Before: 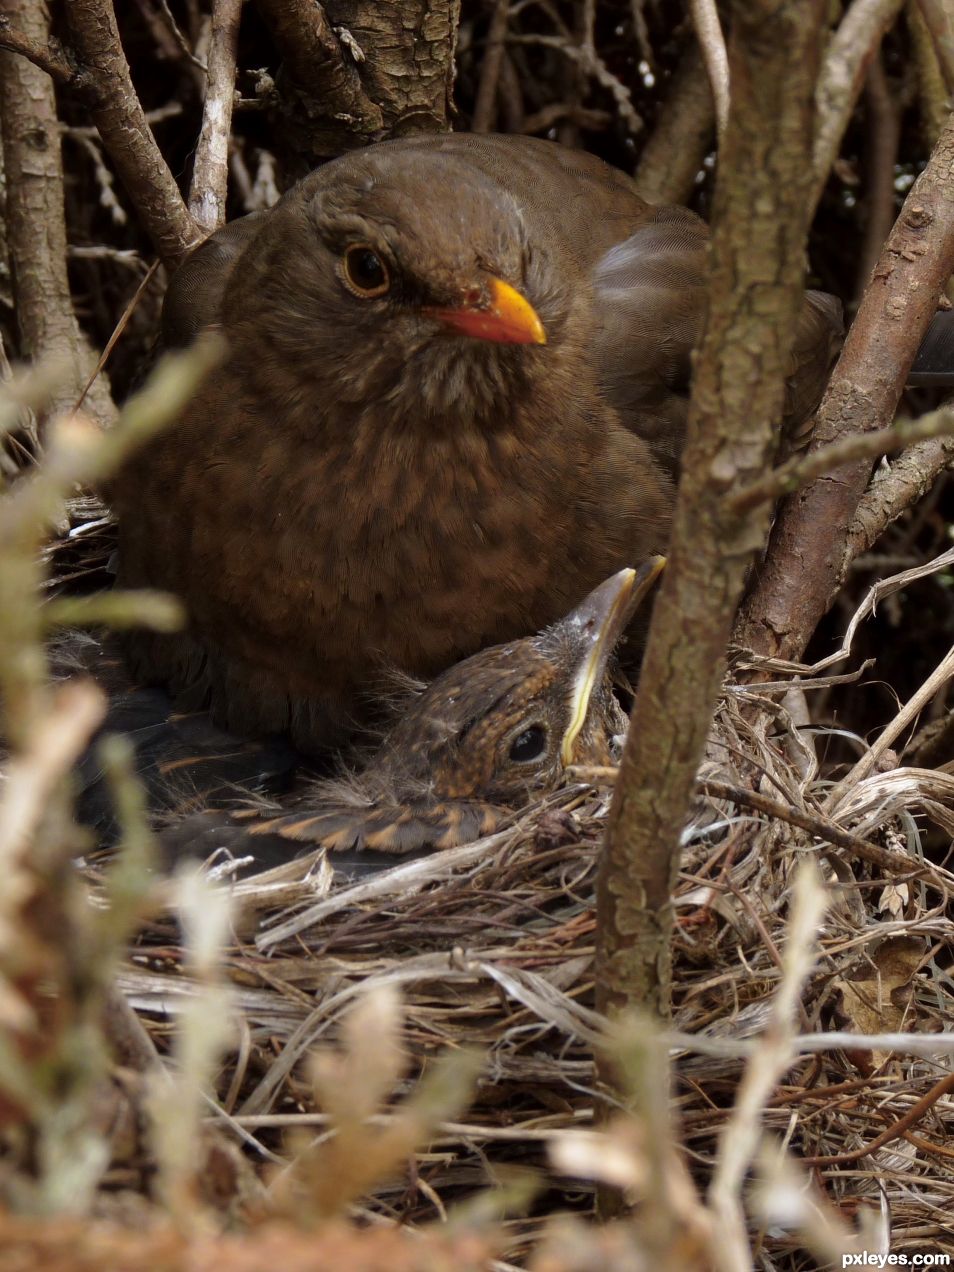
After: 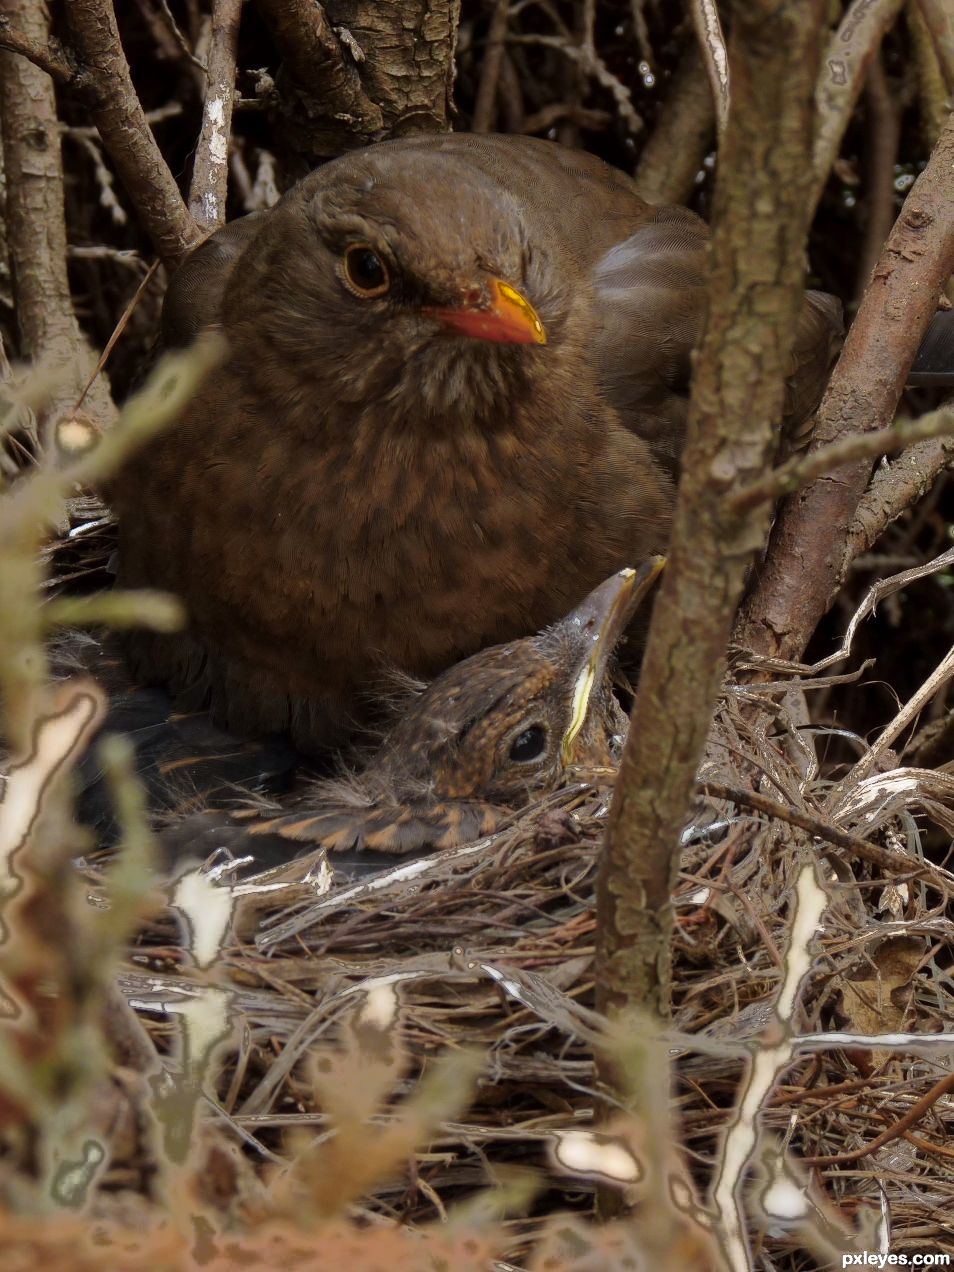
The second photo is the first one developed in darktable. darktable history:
tone equalizer: on, module defaults
fill light: exposure -0.73 EV, center 0.69, width 2.2
